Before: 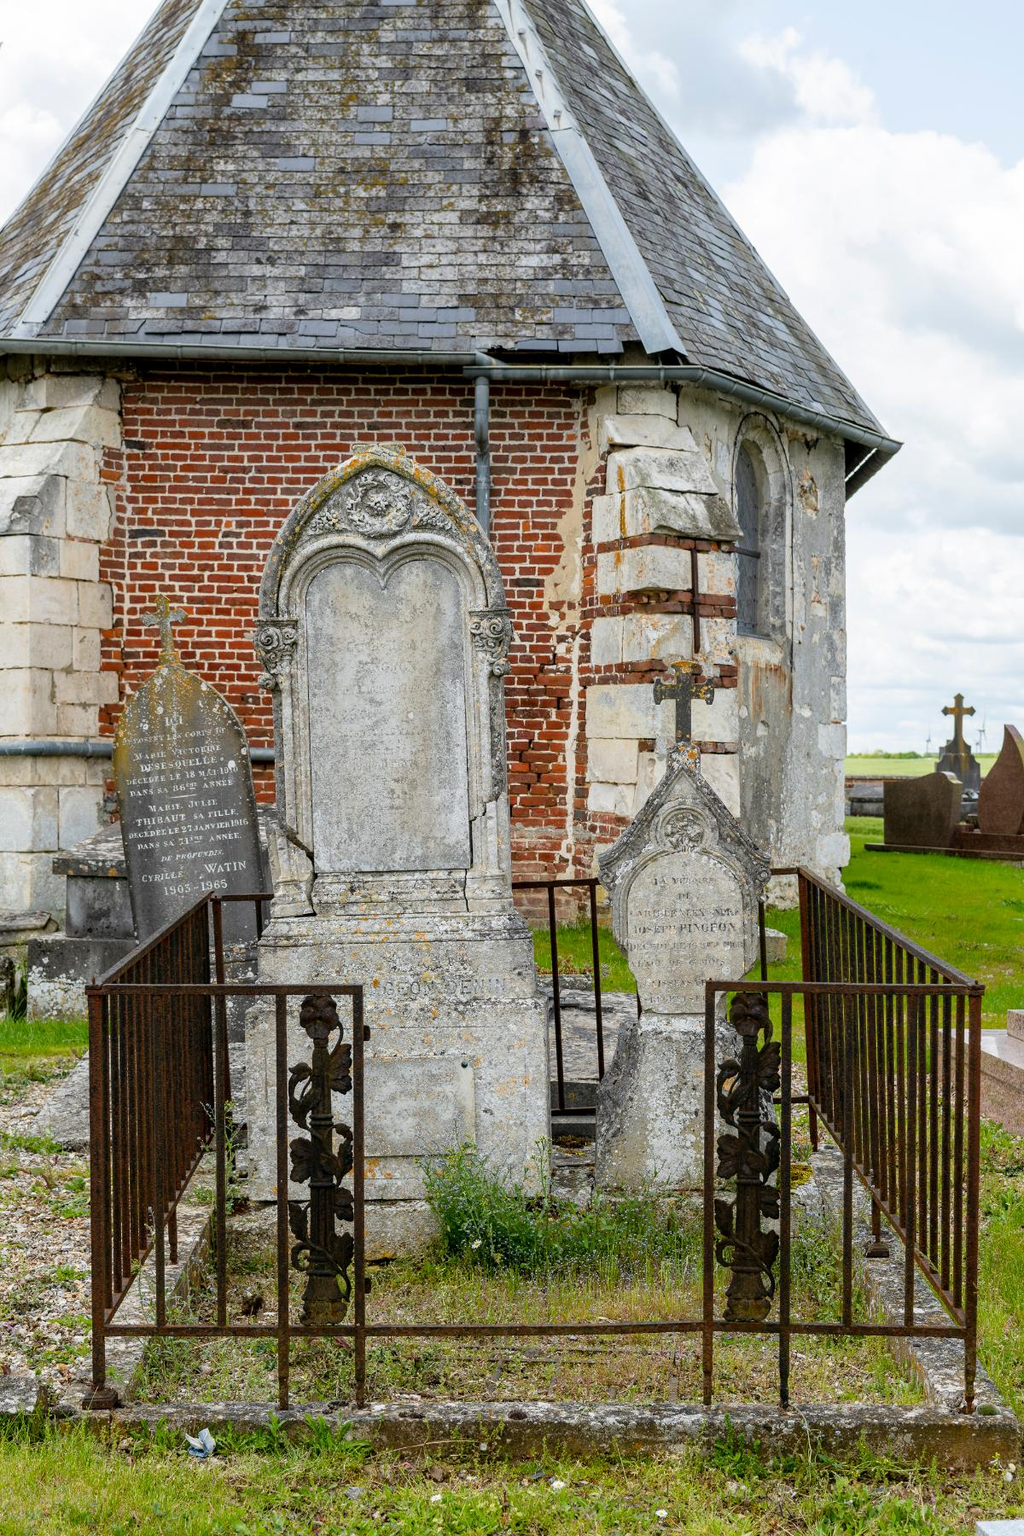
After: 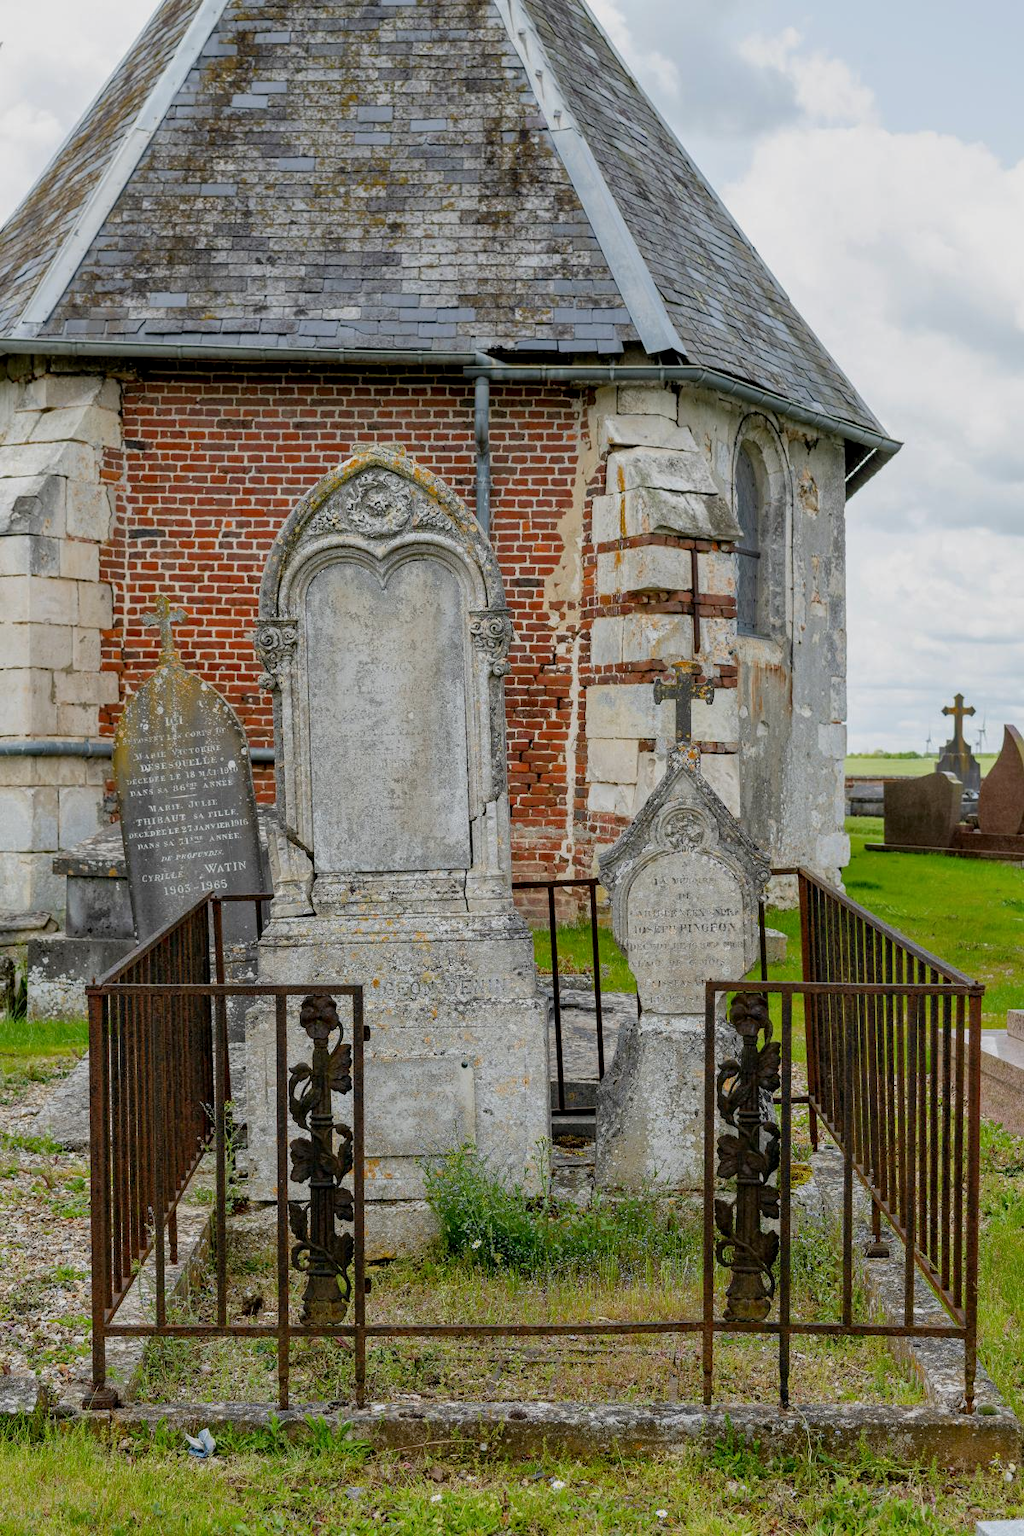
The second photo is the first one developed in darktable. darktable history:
tone equalizer: -8 EV 0.25 EV, -7 EV 0.417 EV, -6 EV 0.417 EV, -5 EV 0.25 EV, -3 EV -0.25 EV, -2 EV -0.417 EV, -1 EV -0.417 EV, +0 EV -0.25 EV, edges refinement/feathering 500, mask exposure compensation -1.57 EV, preserve details guided filter
contrast equalizer: octaves 7, y [[0.515 ×6], [0.507 ×6], [0.425 ×6], [0 ×6], [0 ×6]]
